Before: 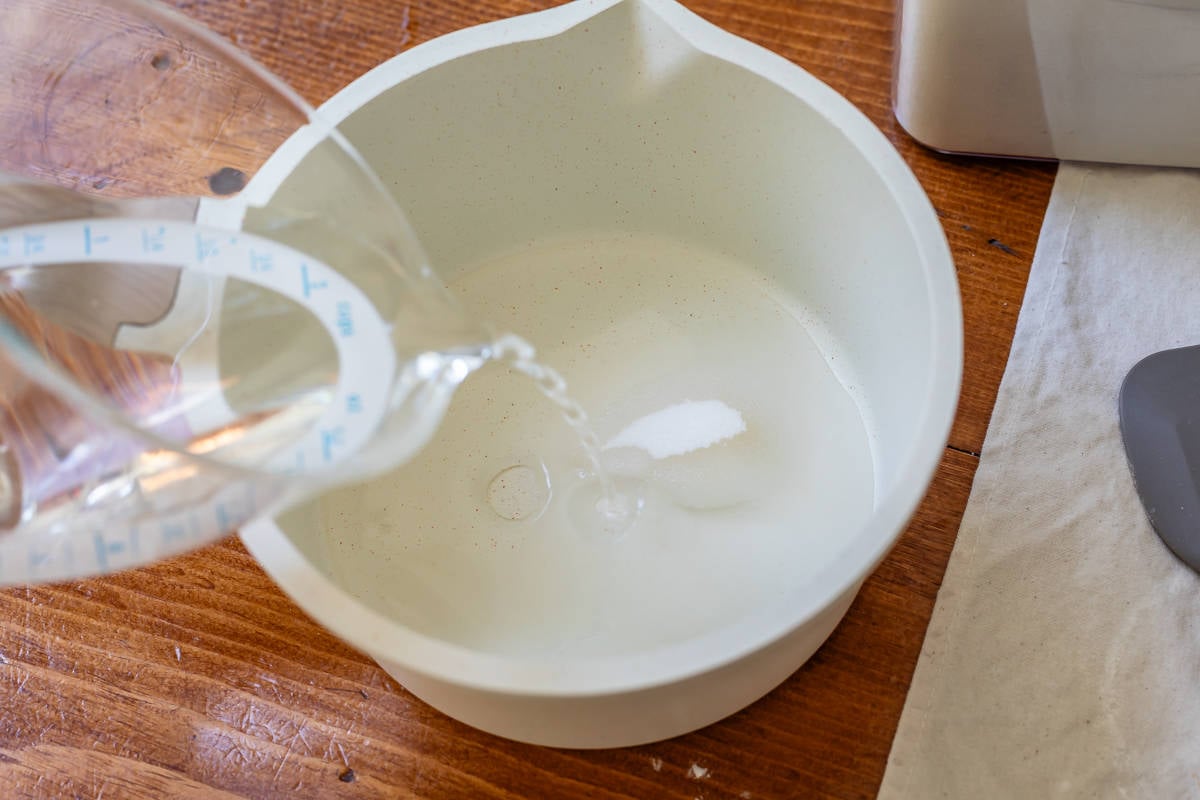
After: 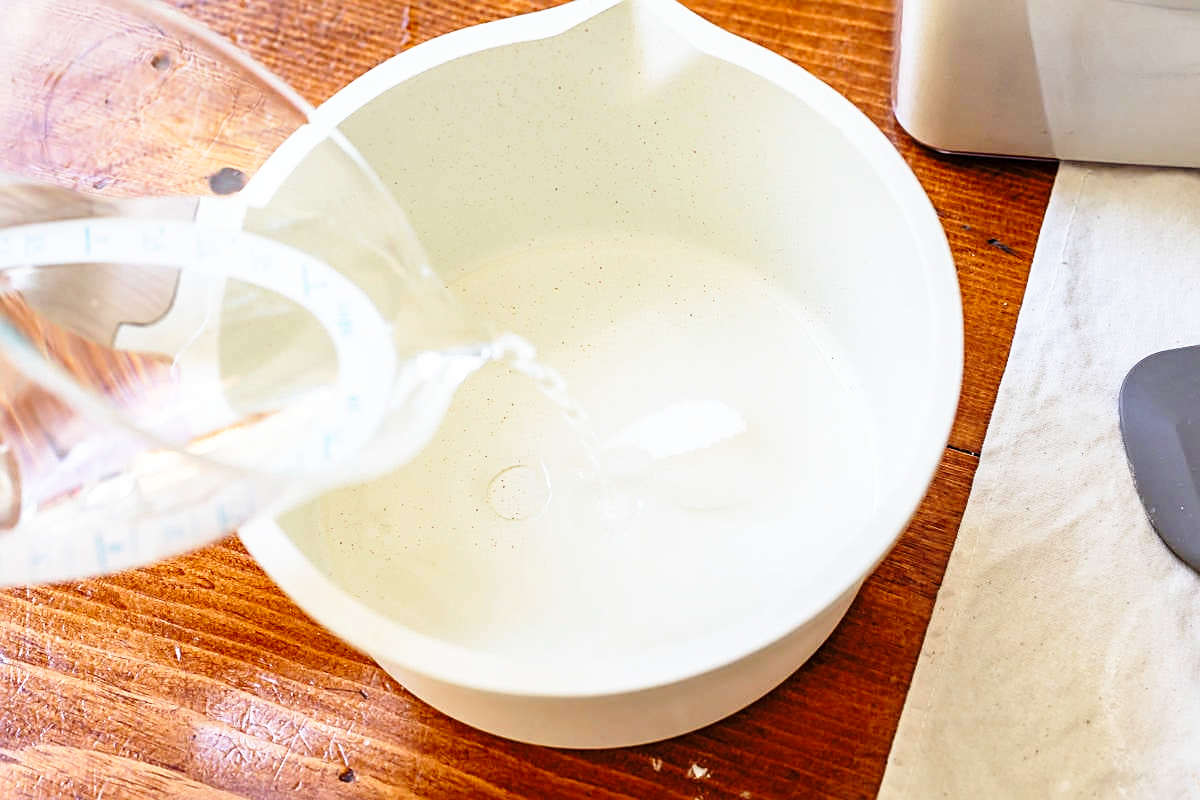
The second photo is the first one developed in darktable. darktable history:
base curve: curves: ch0 [(0, 0) (0.026, 0.03) (0.109, 0.232) (0.351, 0.748) (0.669, 0.968) (1, 1)], preserve colors none
sharpen: on, module defaults
